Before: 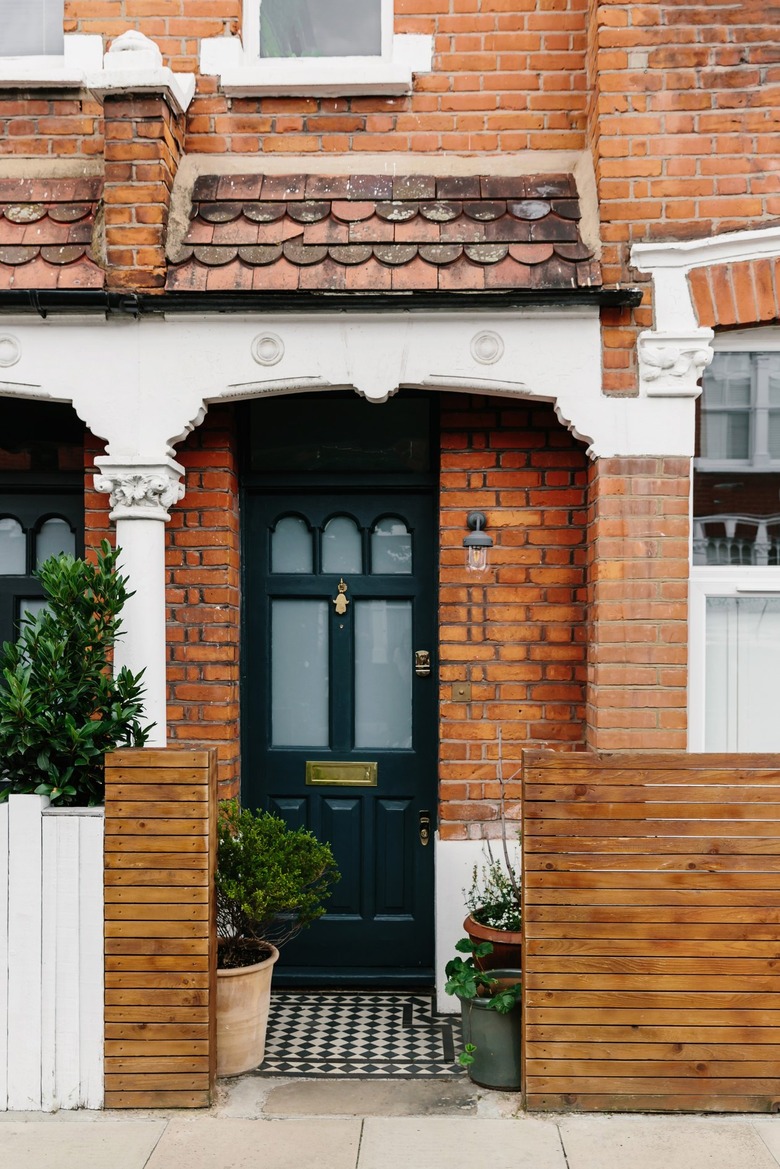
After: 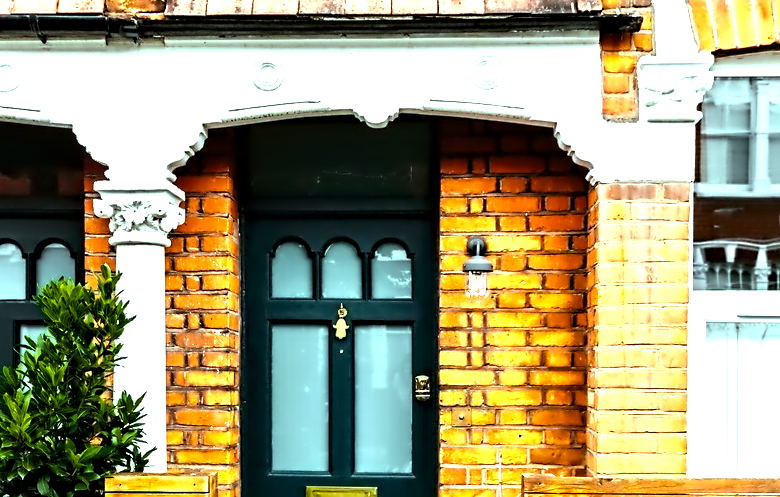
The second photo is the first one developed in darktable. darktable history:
crop and rotate: top 23.581%, bottom 33.83%
color zones: curves: ch0 [(0.099, 0.624) (0.257, 0.596) (0.384, 0.376) (0.529, 0.492) (0.697, 0.564) (0.768, 0.532) (0.908, 0.644)]; ch1 [(0.112, 0.564) (0.254, 0.612) (0.432, 0.676) (0.592, 0.456) (0.743, 0.684) (0.888, 0.536)]; ch2 [(0.25, 0.5) (0.469, 0.36) (0.75, 0.5)]
color balance rgb: highlights gain › luminance 15.26%, highlights gain › chroma 3.982%, highlights gain › hue 207.57°, perceptual saturation grading › global saturation 29.733%, perceptual brilliance grading › global brilliance 30.729%, global vibrance 20%
contrast equalizer: octaves 7, y [[0.5, 0.542, 0.583, 0.625, 0.667, 0.708], [0.5 ×6], [0.5 ×6], [0, 0.033, 0.067, 0.1, 0.133, 0.167], [0, 0.05, 0.1, 0.15, 0.2, 0.25]]
